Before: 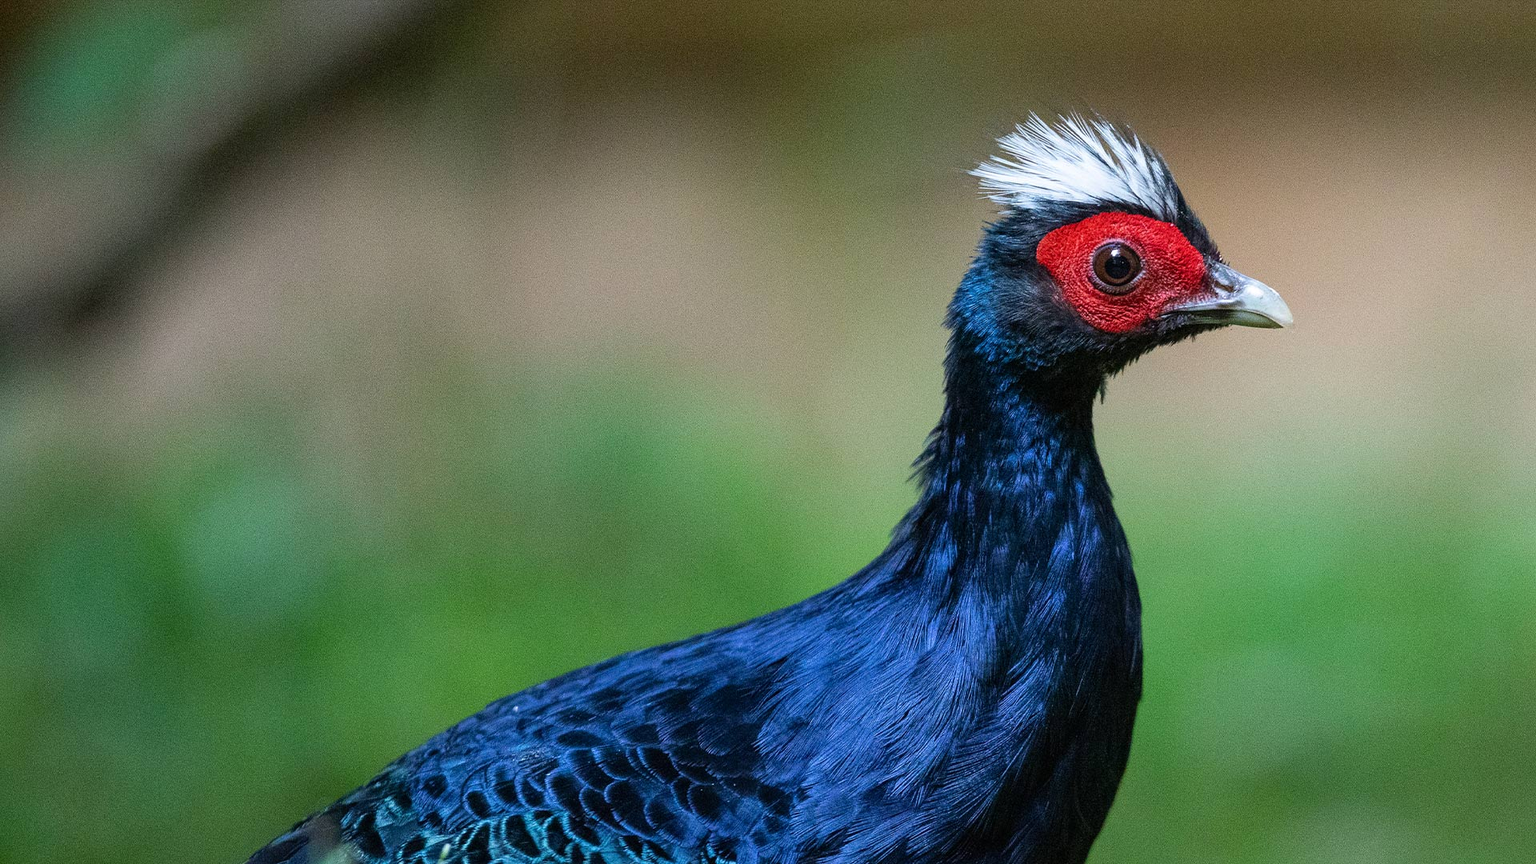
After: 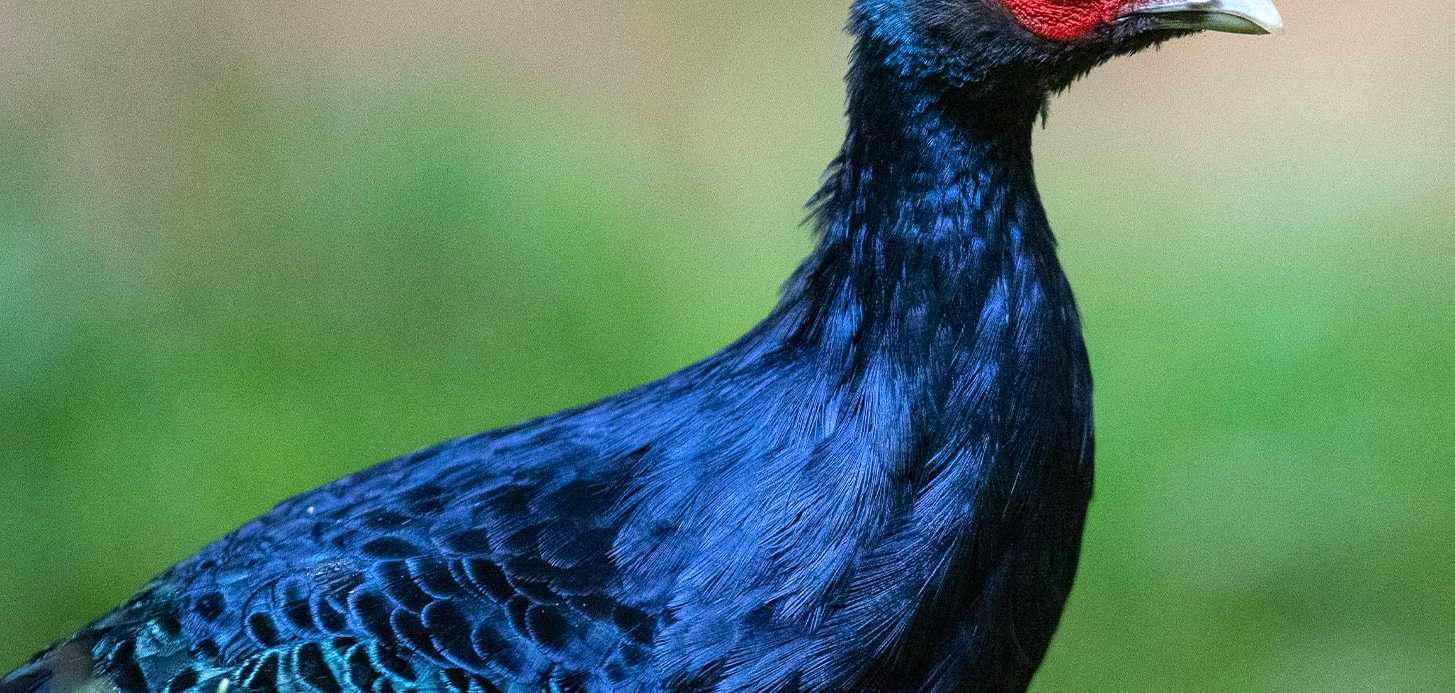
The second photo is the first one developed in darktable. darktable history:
crop and rotate: left 17.44%, top 34.82%, right 6.753%, bottom 0.97%
exposure: exposure 0.372 EV, compensate exposure bias true, compensate highlight preservation false
